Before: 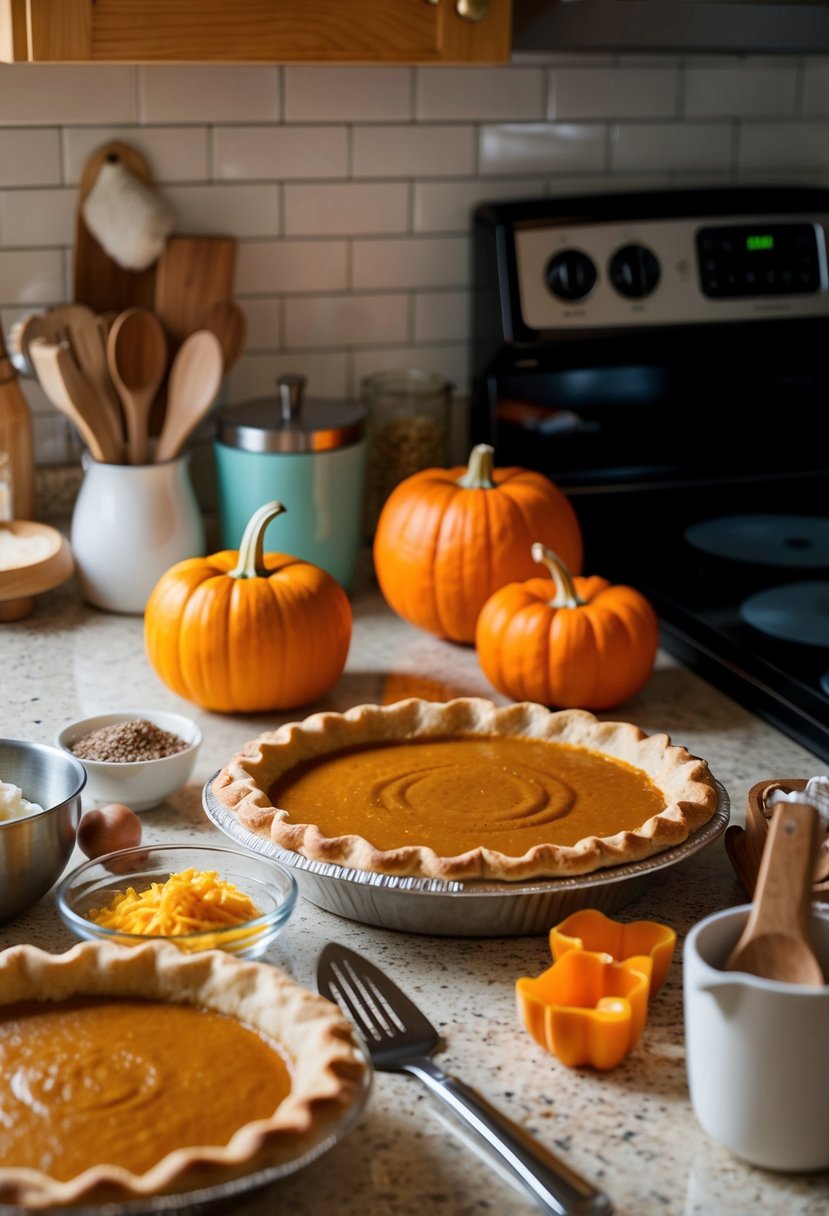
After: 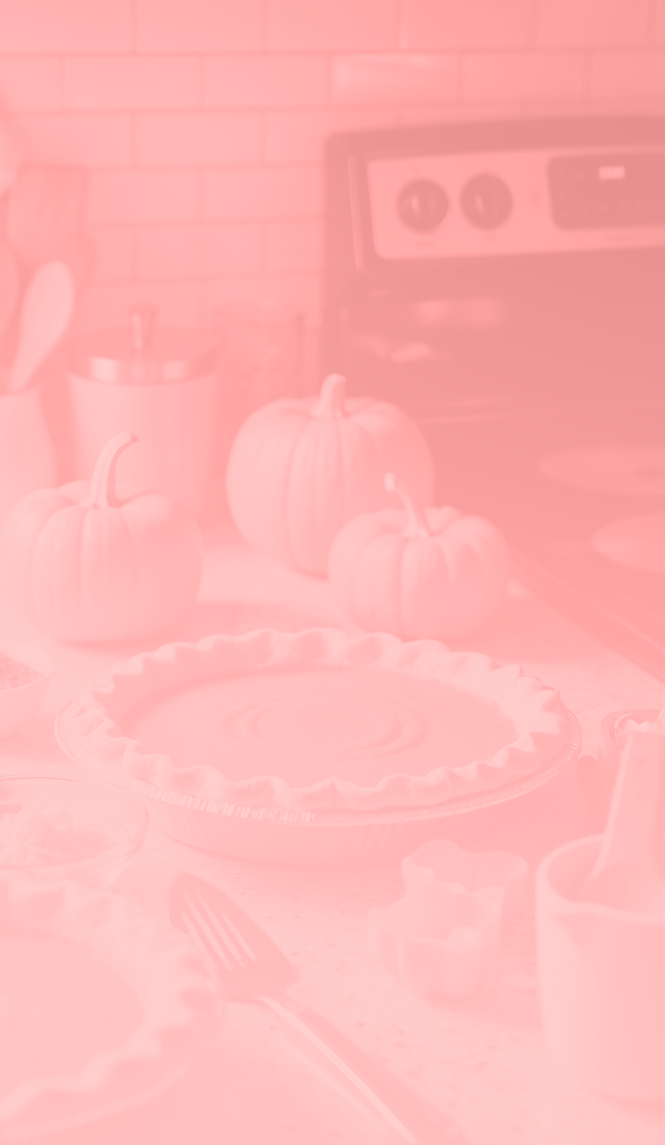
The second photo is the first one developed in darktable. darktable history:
bloom: size 85%, threshold 5%, strength 85%
colorize: saturation 51%, source mix 50.67%, lightness 50.67%
crop and rotate: left 17.959%, top 5.771%, right 1.742%
